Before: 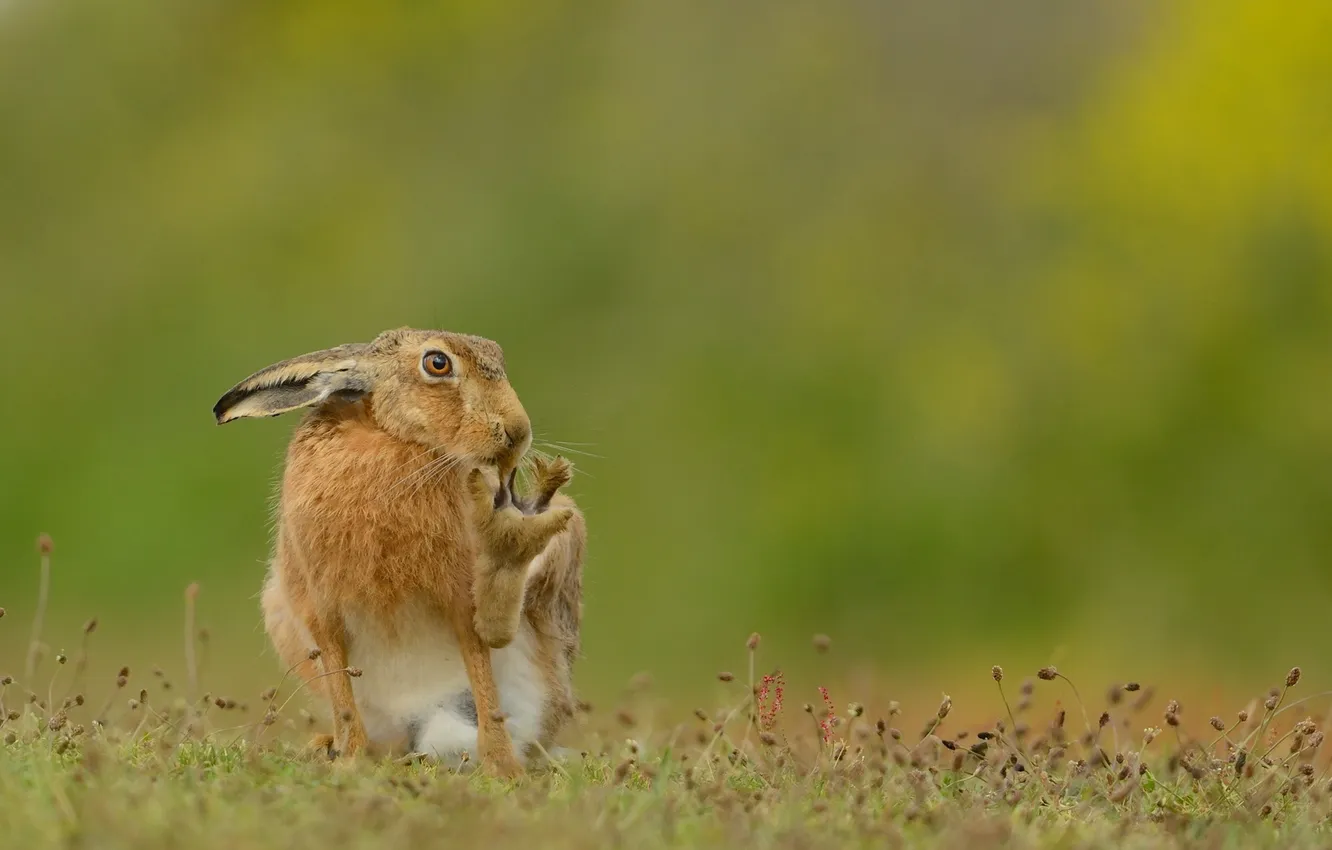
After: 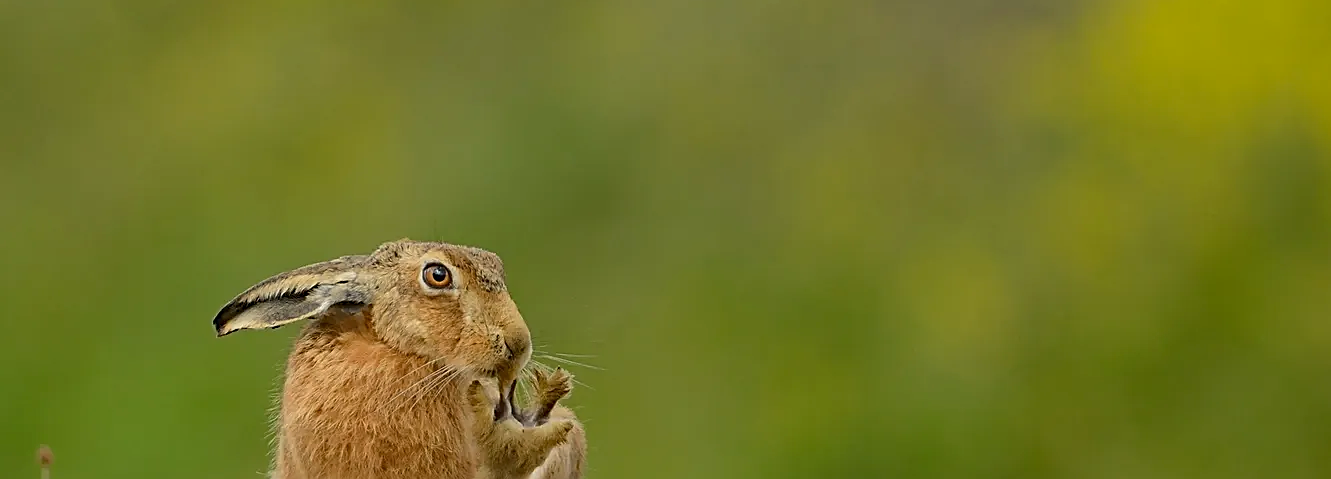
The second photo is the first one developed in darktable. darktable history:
crop and rotate: top 10.586%, bottom 33.043%
sharpen: amount 0.746
haze removal: adaptive false
exposure: exposure -0.021 EV, compensate exposure bias true, compensate highlight preservation false
